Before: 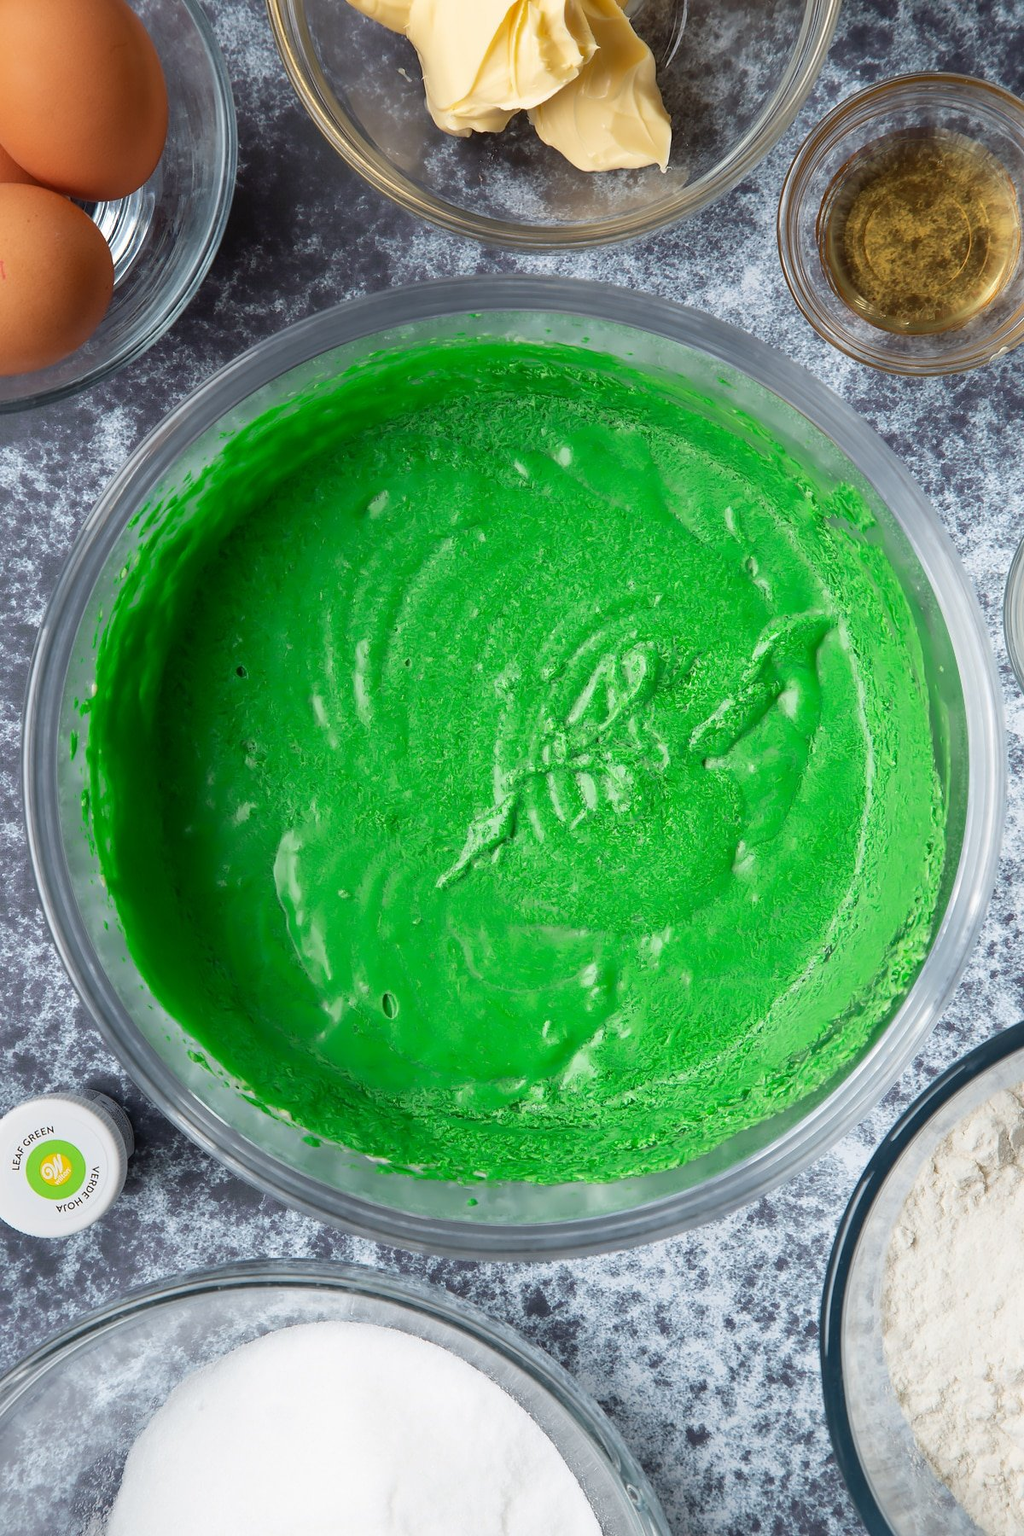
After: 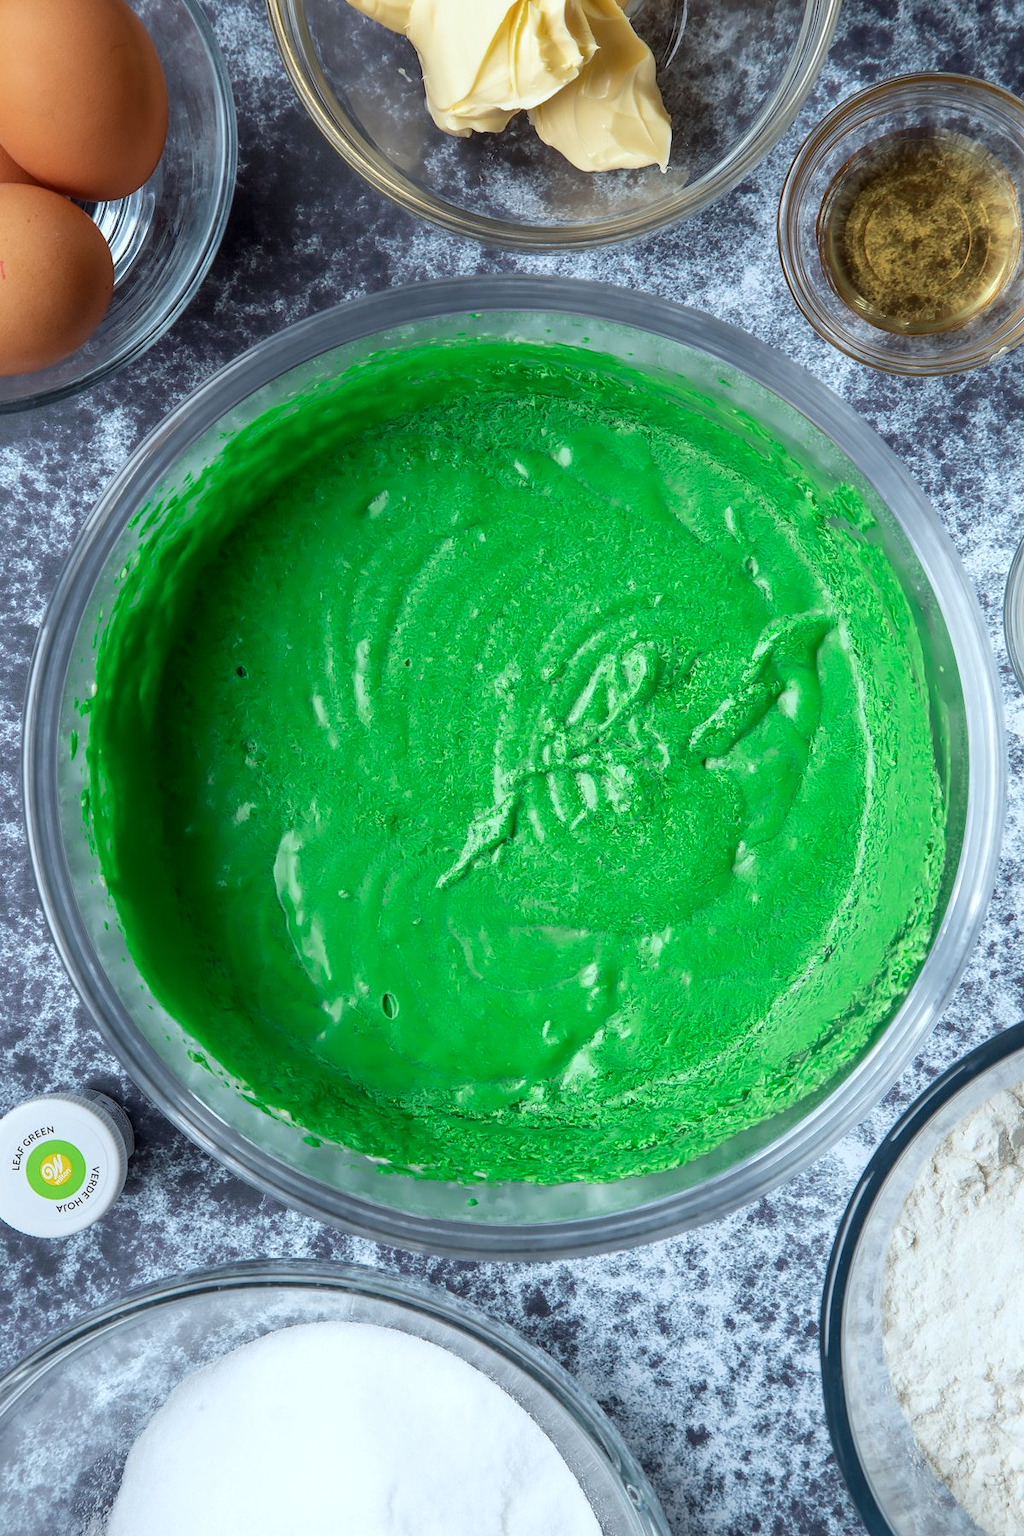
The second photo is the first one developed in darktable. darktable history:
color correction: highlights a* -4.73, highlights b* 5.06, saturation 0.97
local contrast: on, module defaults
color calibration: illuminant as shot in camera, x 0.366, y 0.378, temperature 4425.7 K, saturation algorithm version 1 (2020)
